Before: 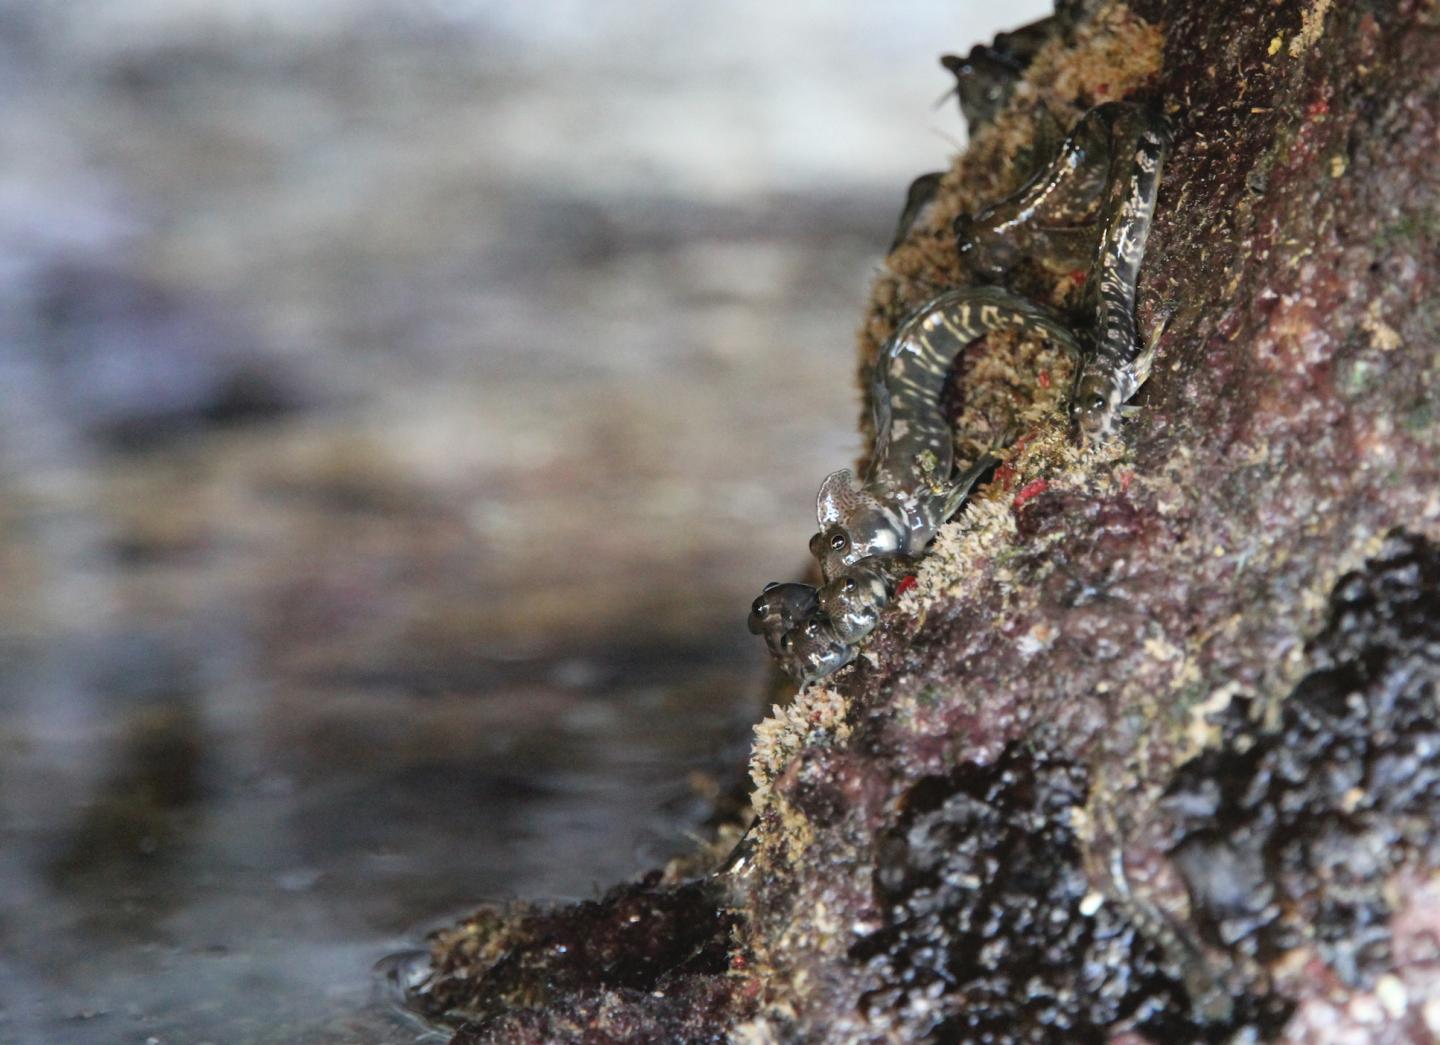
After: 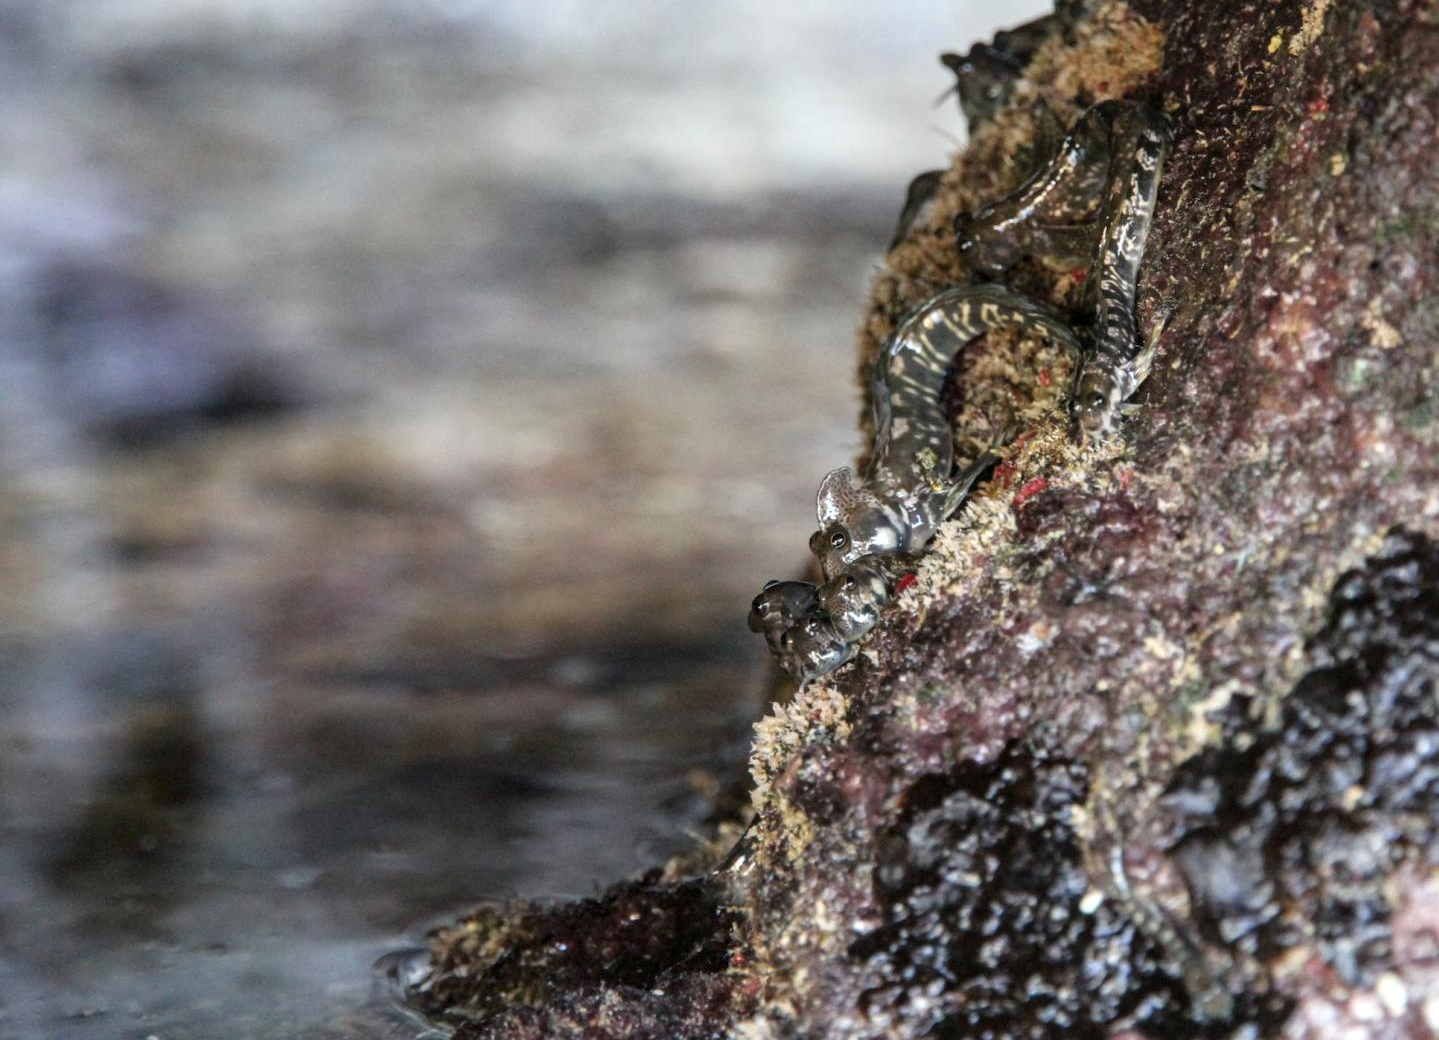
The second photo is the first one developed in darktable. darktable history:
crop: top 0.225%, bottom 0.161%
exposure: compensate exposure bias true, compensate highlight preservation false
local contrast: detail 130%
